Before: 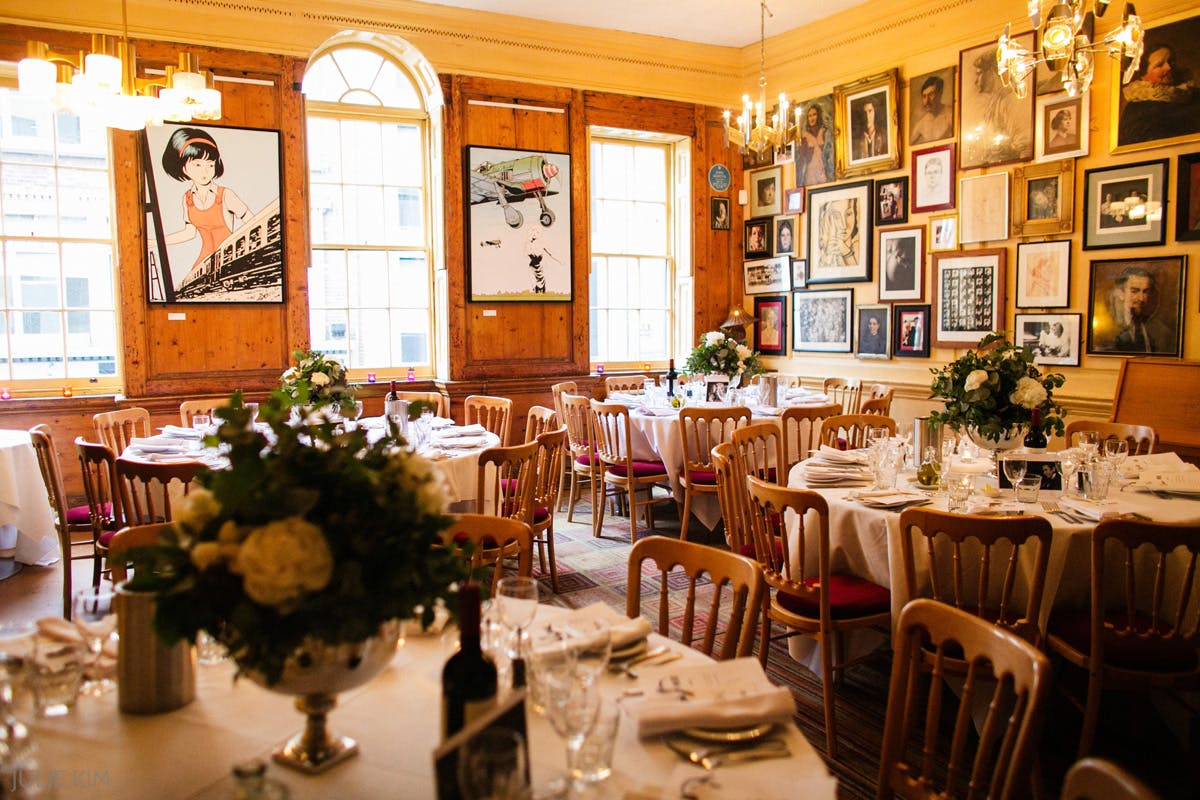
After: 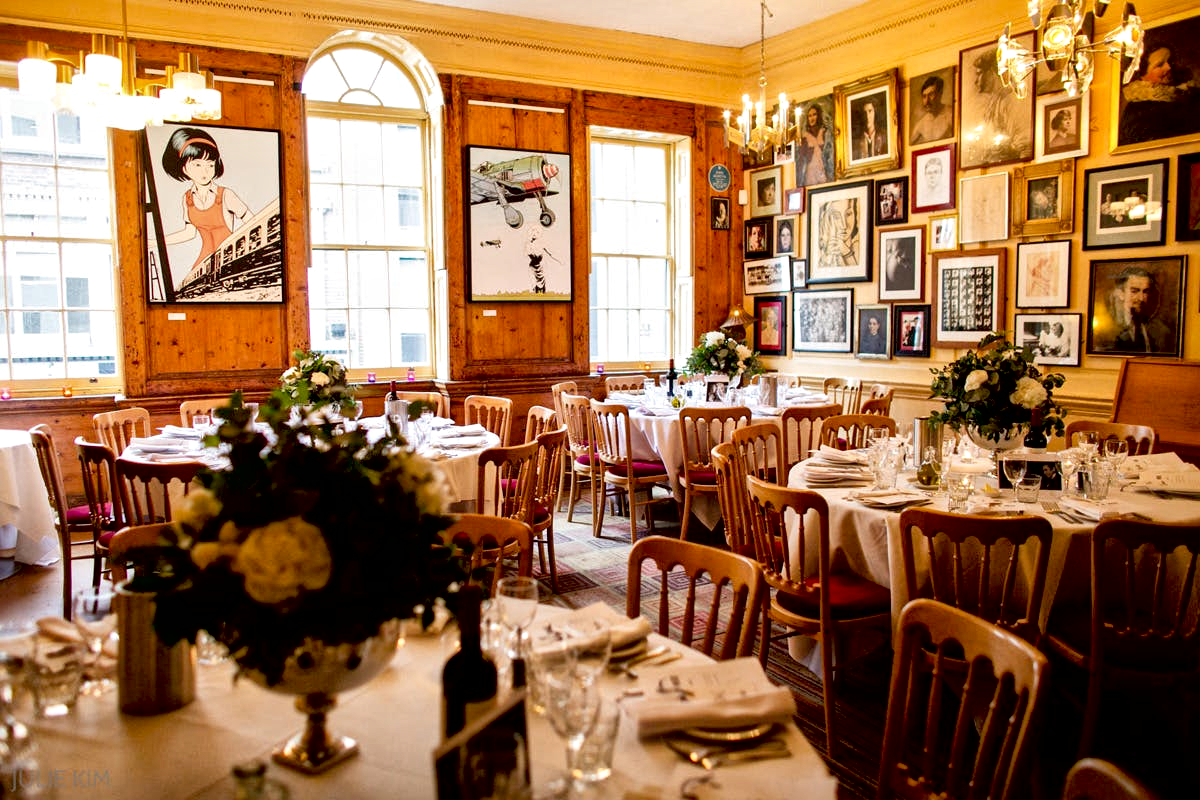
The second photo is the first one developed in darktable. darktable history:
shadows and highlights: shadows 3.95, highlights -17.63, soften with gaussian
local contrast: mode bilateral grid, contrast 21, coarseness 18, detail 163%, midtone range 0.2
exposure: black level correction 0.013, compensate exposure bias true, compensate highlight preservation false
